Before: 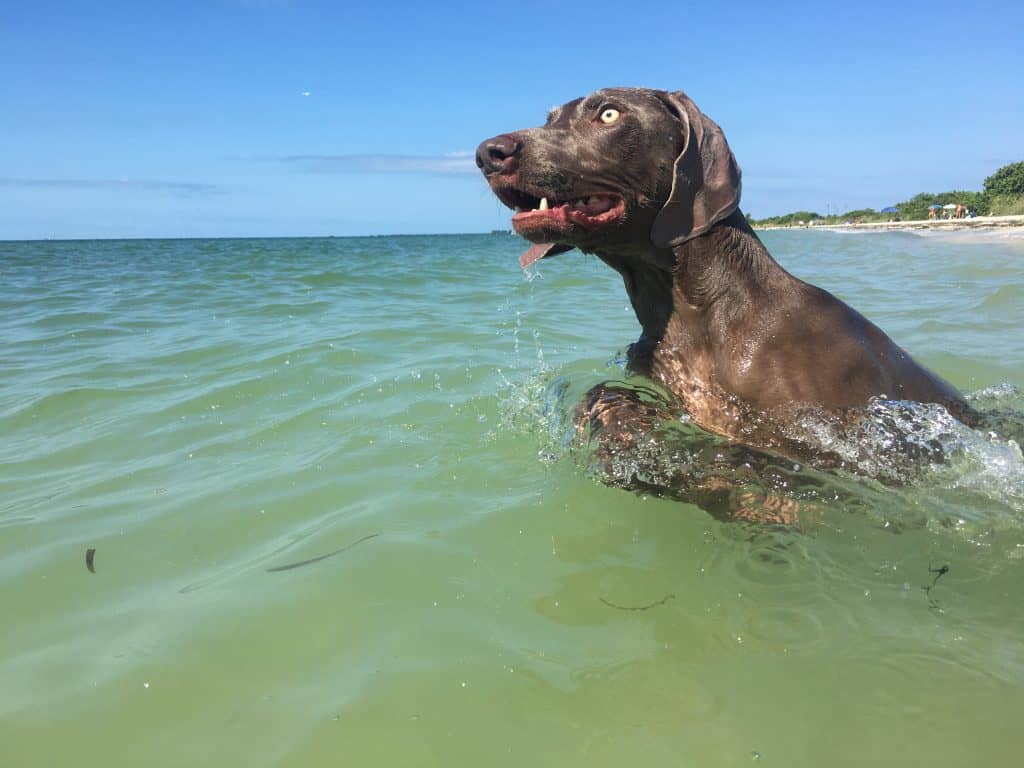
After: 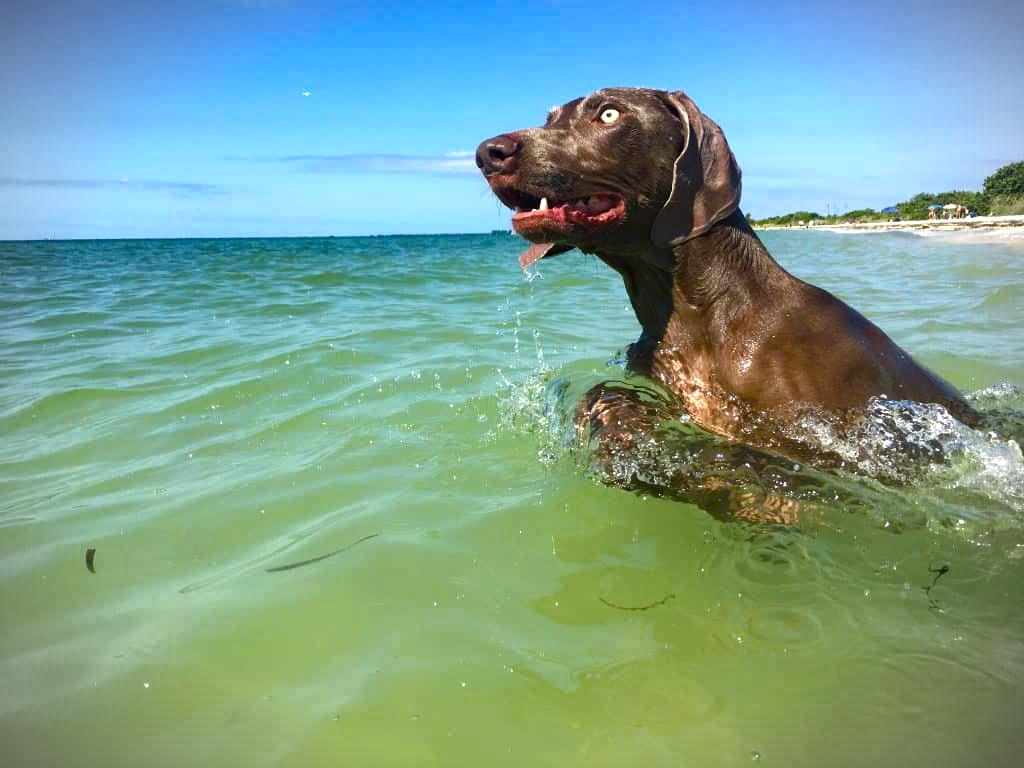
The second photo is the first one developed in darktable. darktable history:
color balance rgb: perceptual saturation grading › global saturation 45.564%, perceptual saturation grading › highlights -50.398%, perceptual saturation grading › shadows 30.493%, perceptual brilliance grading › global brilliance 14.625%, perceptual brilliance grading › shadows -35.222%, global vibrance 20%
vignetting: fall-off start 89.01%, fall-off radius 42.91%, width/height ratio 1.169
haze removal: compatibility mode true, adaptive false
